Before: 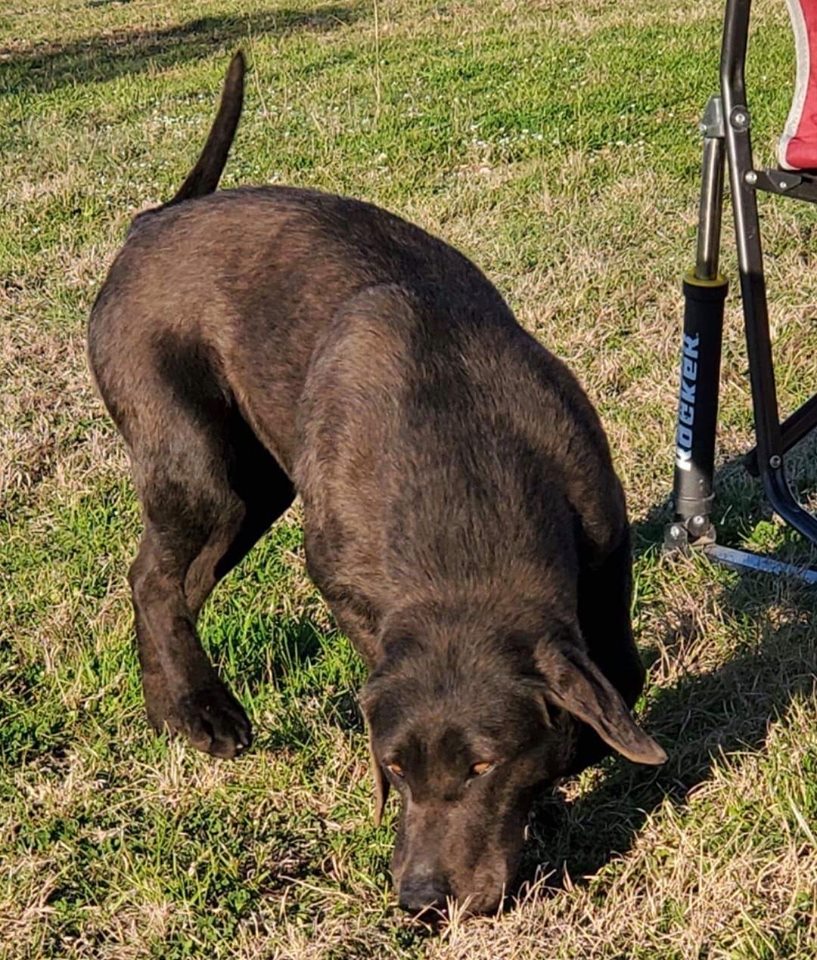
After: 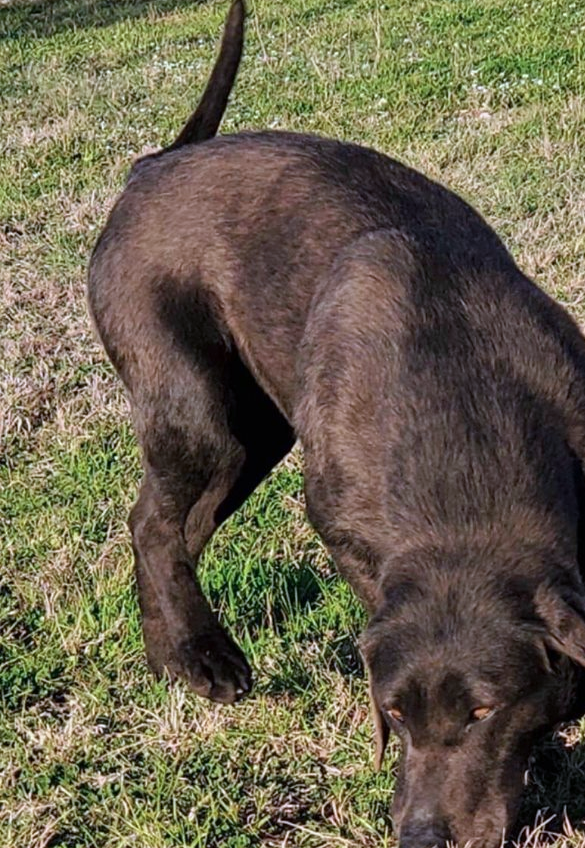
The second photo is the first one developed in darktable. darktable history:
crop: top 5.803%, right 27.864%, bottom 5.804%
color calibration: illuminant as shot in camera, x 0.37, y 0.382, temperature 4313.32 K
